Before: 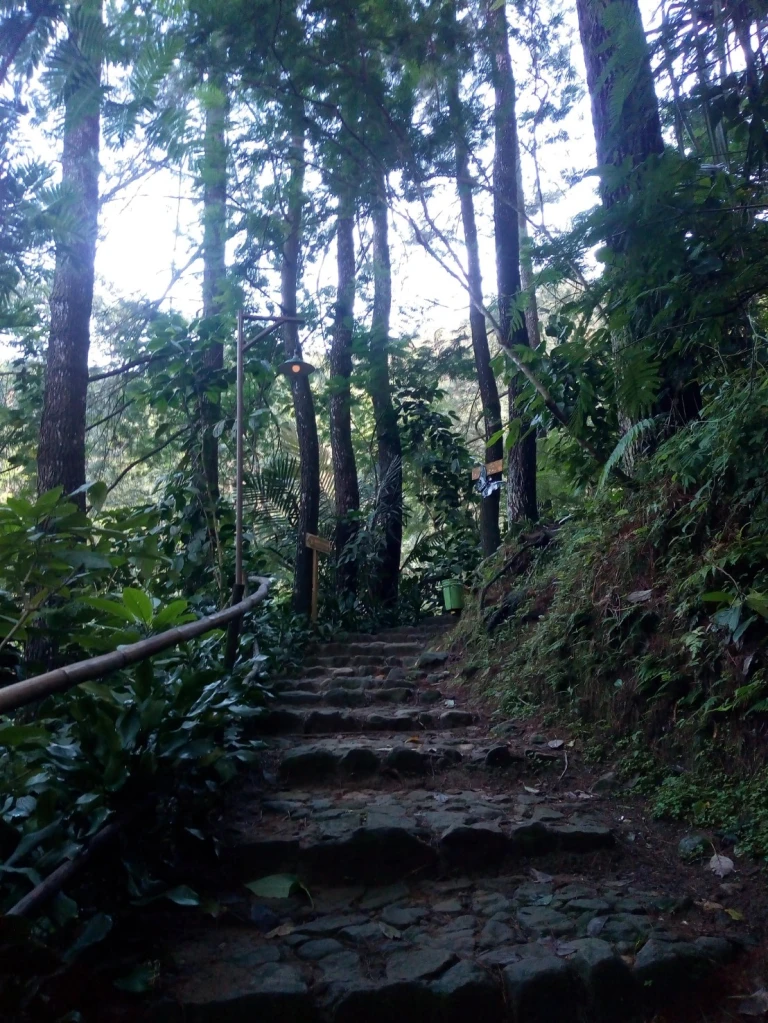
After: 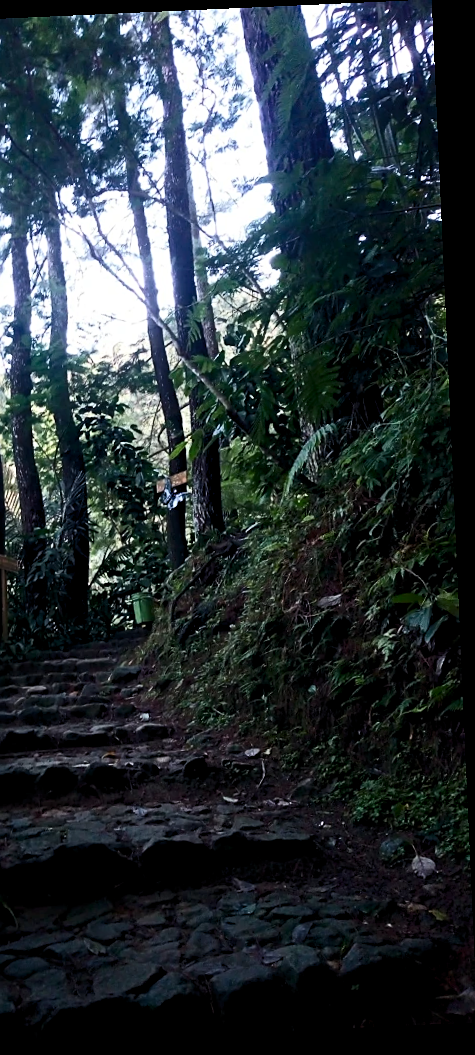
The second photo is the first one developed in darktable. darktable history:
sharpen: on, module defaults
levels: levels [0.018, 0.493, 1]
rotate and perspective: rotation -2.56°, automatic cropping off
contrast brightness saturation: contrast 0.28
crop: left 41.402%
